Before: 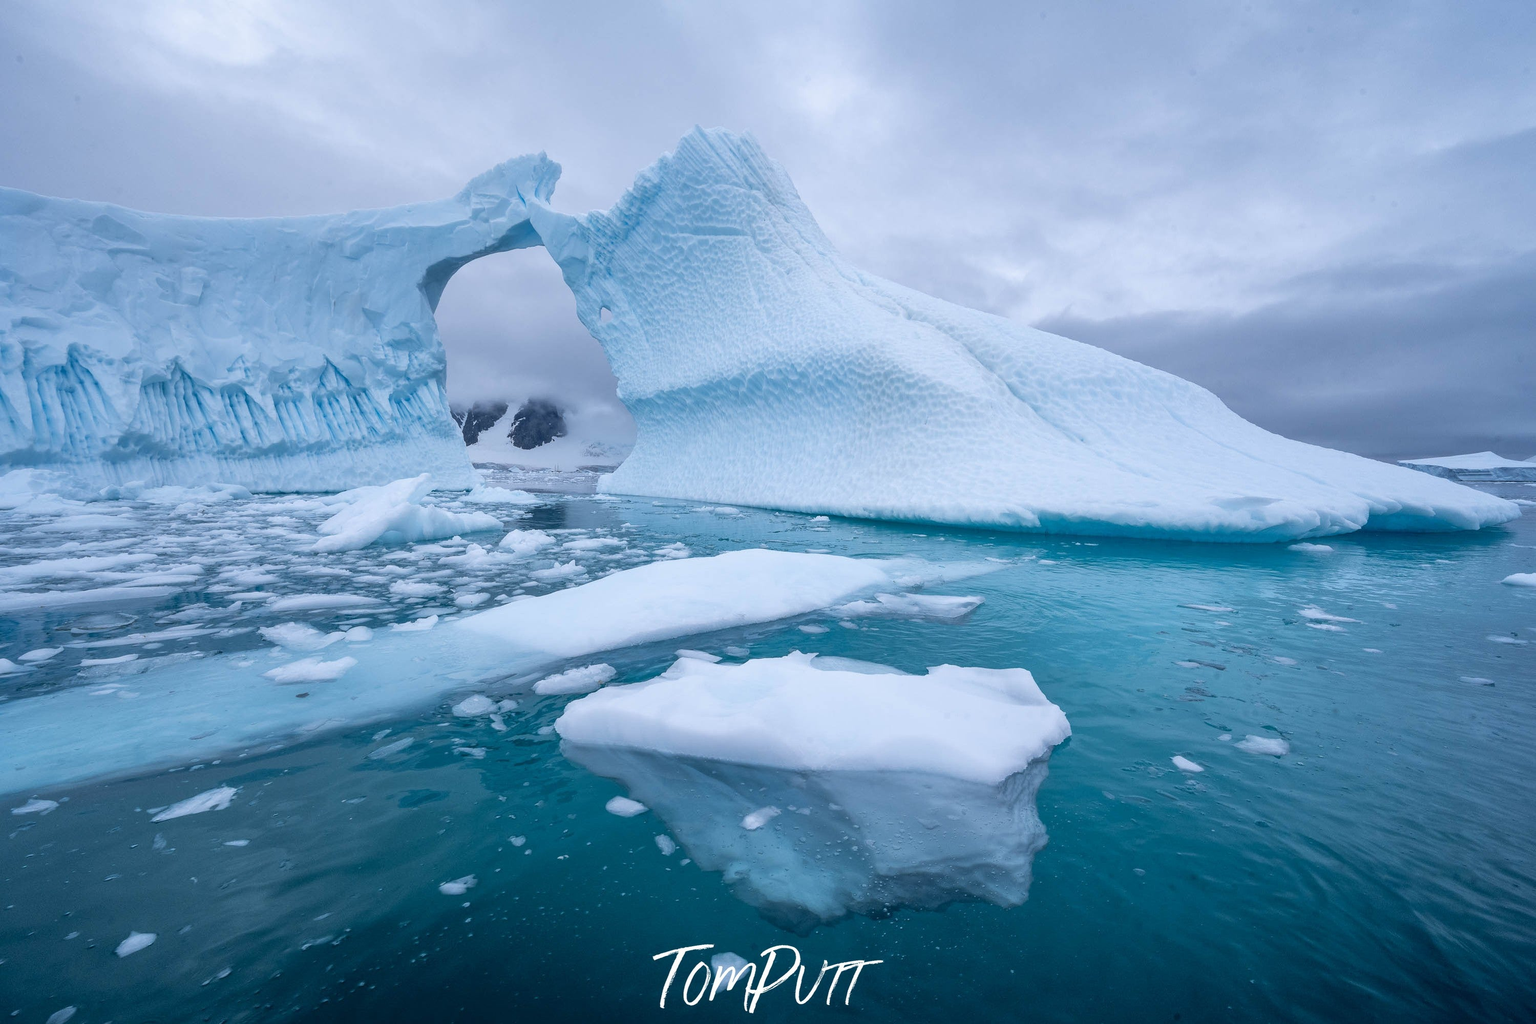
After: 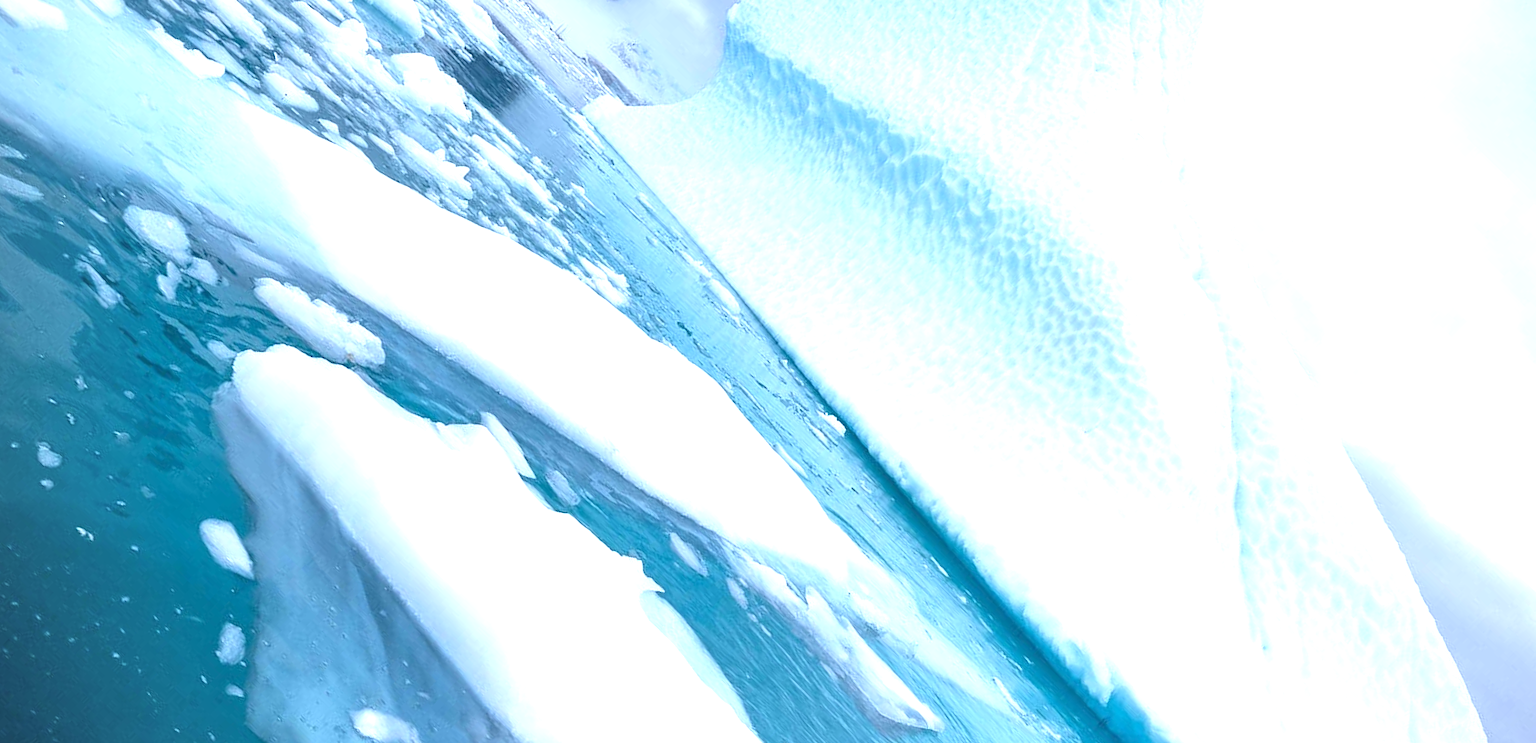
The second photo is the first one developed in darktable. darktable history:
crop and rotate: angle -44.31°, top 16.256%, right 0.887%, bottom 11.668%
exposure: exposure 1.137 EV, compensate exposure bias true, compensate highlight preservation false
vignetting: fall-off radius 61.12%, brightness -0.19, saturation -0.297
